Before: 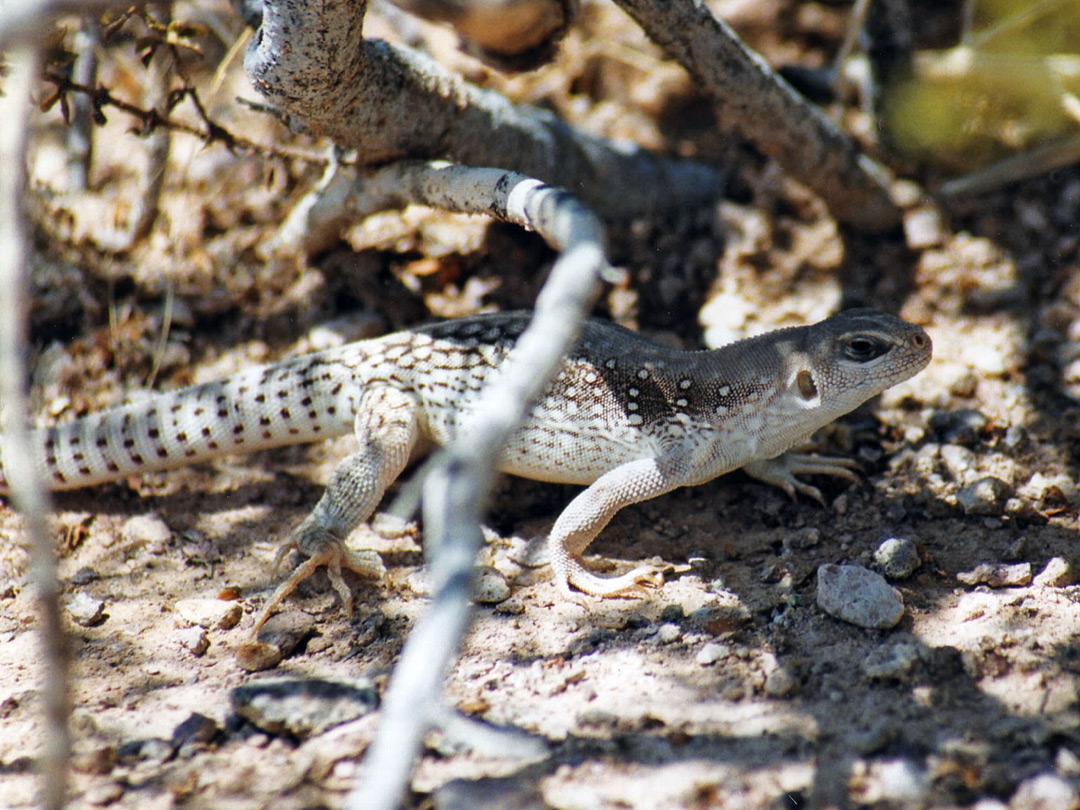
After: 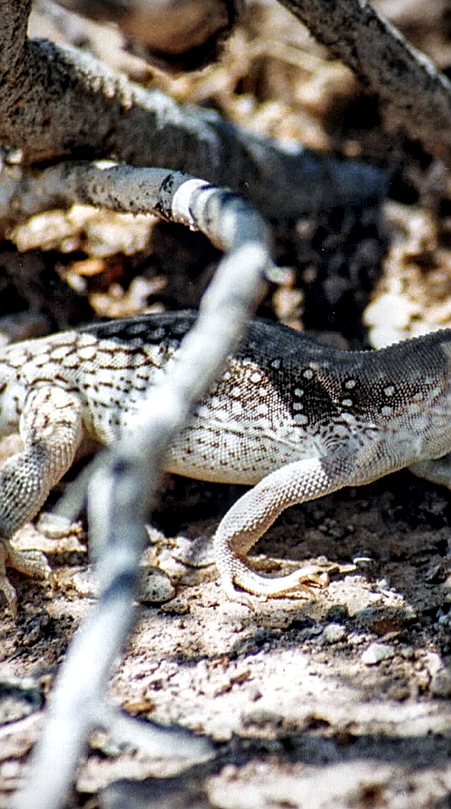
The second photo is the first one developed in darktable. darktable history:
crop: left 31.021%, right 27.159%
vignetting: center (-0.076, 0.07)
sharpen: on, module defaults
tone curve: curves: ch0 [(0, 0) (0.059, 0.027) (0.162, 0.125) (0.304, 0.279) (0.547, 0.532) (0.828, 0.815) (1, 0.983)]; ch1 [(0, 0) (0.23, 0.166) (0.34, 0.298) (0.371, 0.334) (0.435, 0.408) (0.477, 0.469) (0.499, 0.498) (0.529, 0.544) (0.559, 0.587) (0.743, 0.798) (1, 1)]; ch2 [(0, 0) (0.431, 0.414) (0.498, 0.503) (0.524, 0.531) (0.568, 0.567) (0.6, 0.597) (0.643, 0.631) (0.74, 0.721) (1, 1)], preserve colors none
local contrast: detail 150%
